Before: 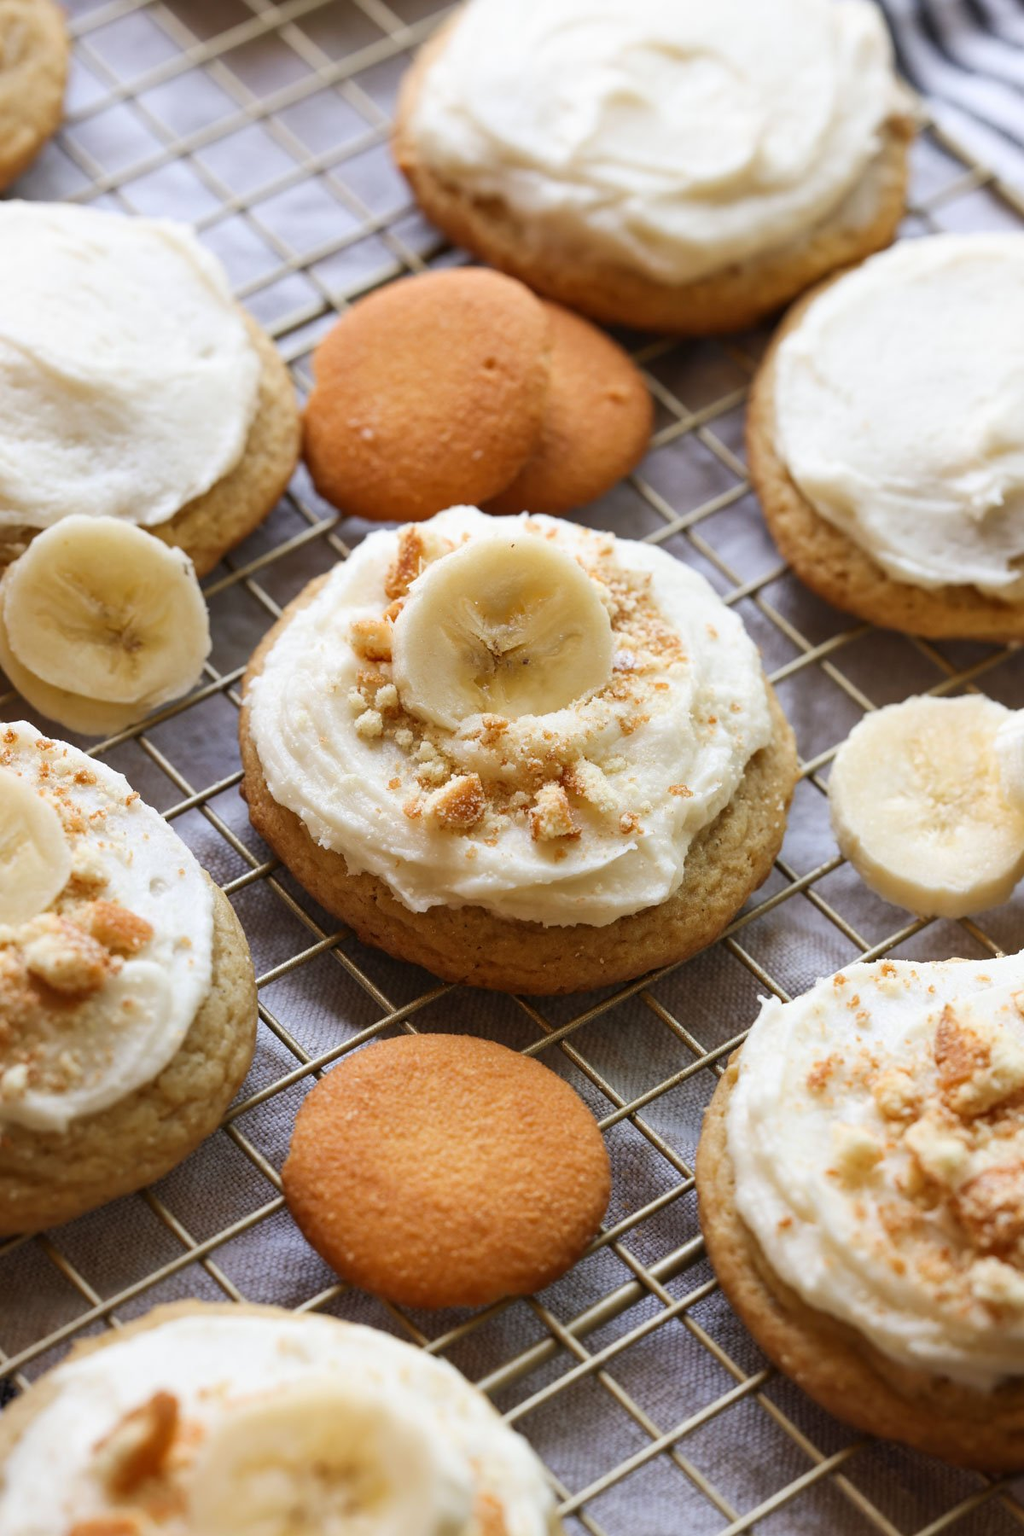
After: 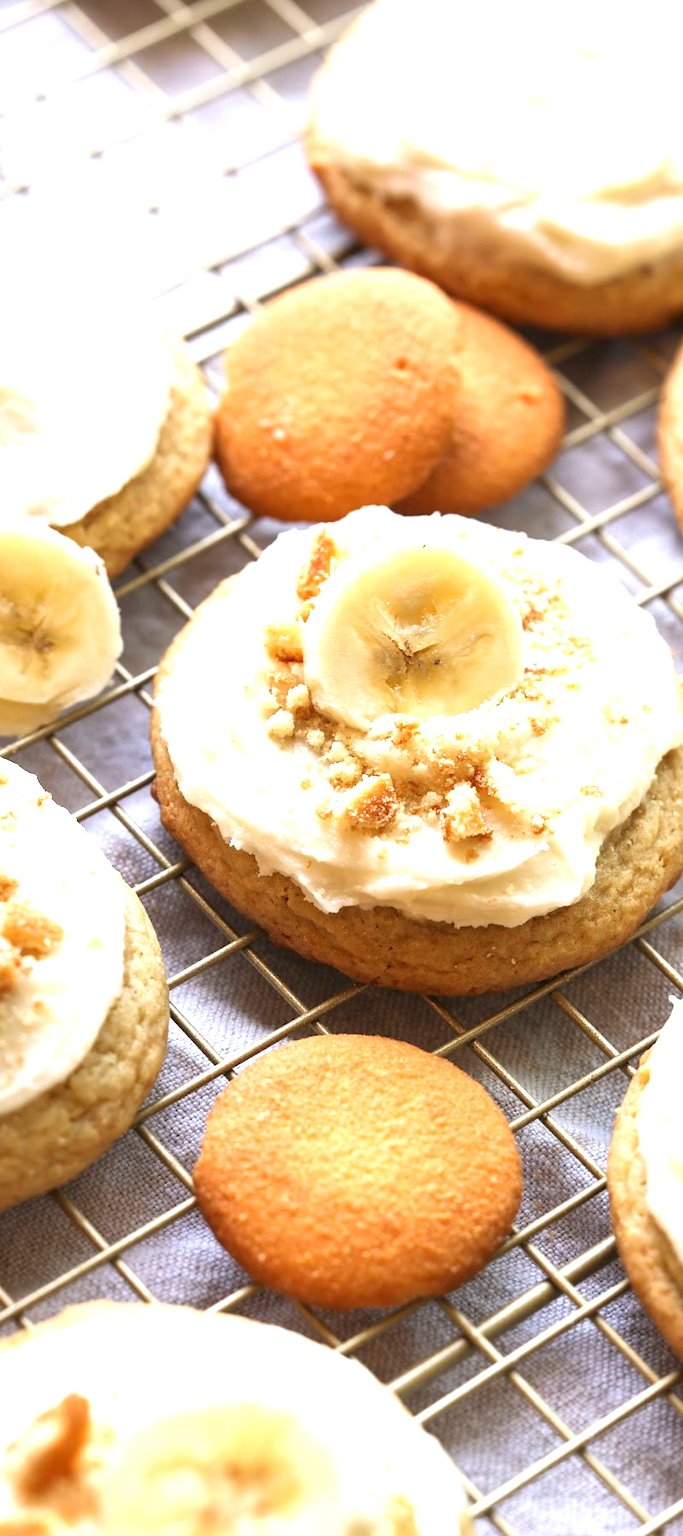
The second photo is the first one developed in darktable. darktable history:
exposure: black level correction 0, exposure 1.199 EV, compensate exposure bias true, compensate highlight preservation false
crop and rotate: left 8.699%, right 24.59%
